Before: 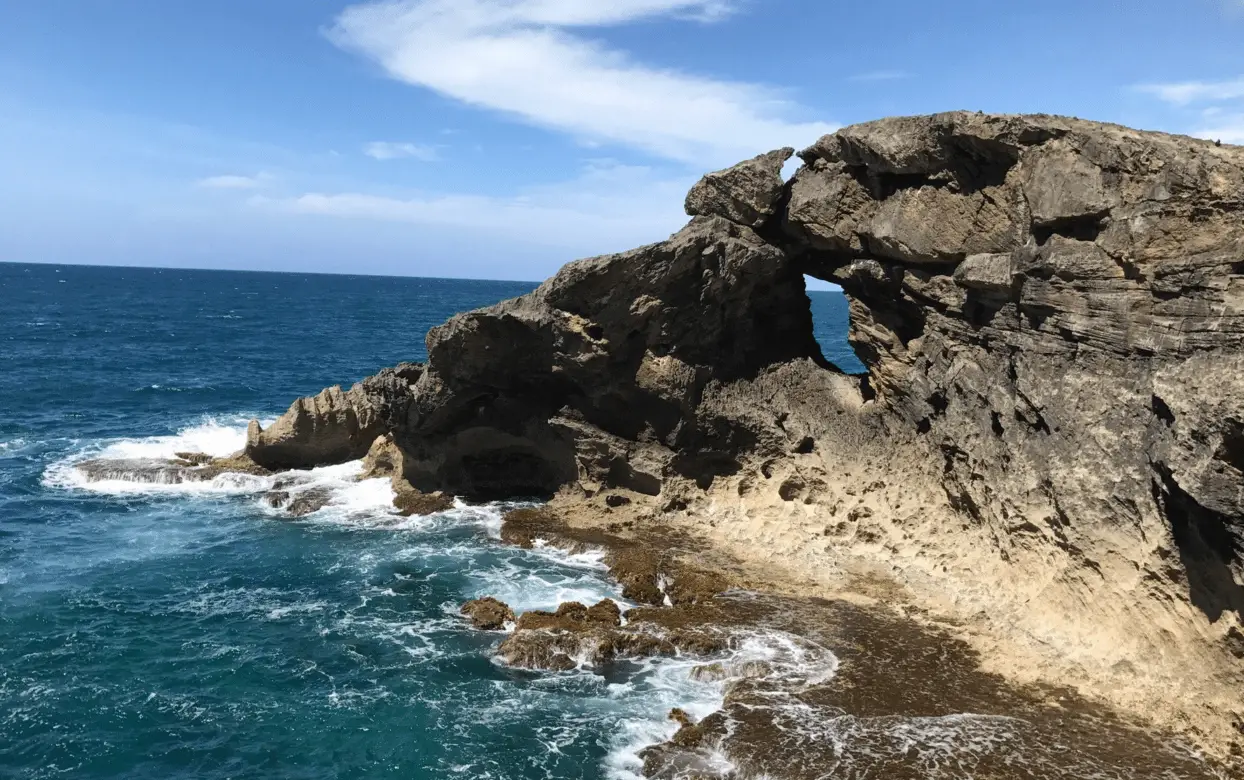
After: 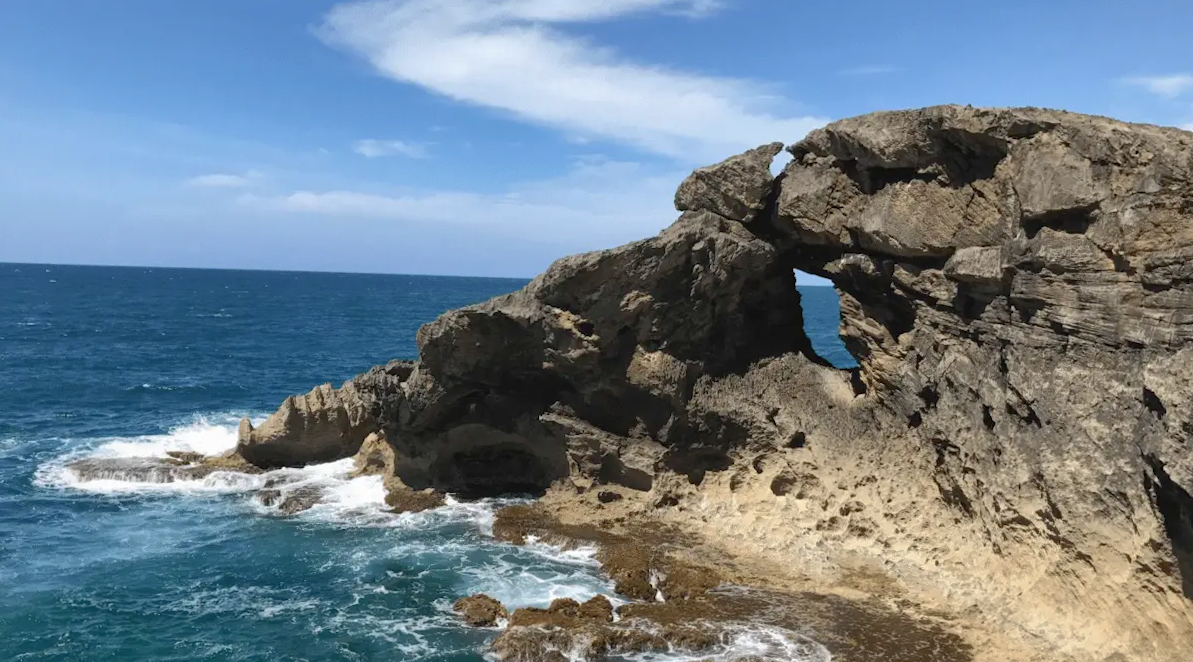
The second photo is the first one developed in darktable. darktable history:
crop and rotate: angle 0.383°, left 0.256%, right 2.797%, bottom 14.096%
shadows and highlights: on, module defaults
